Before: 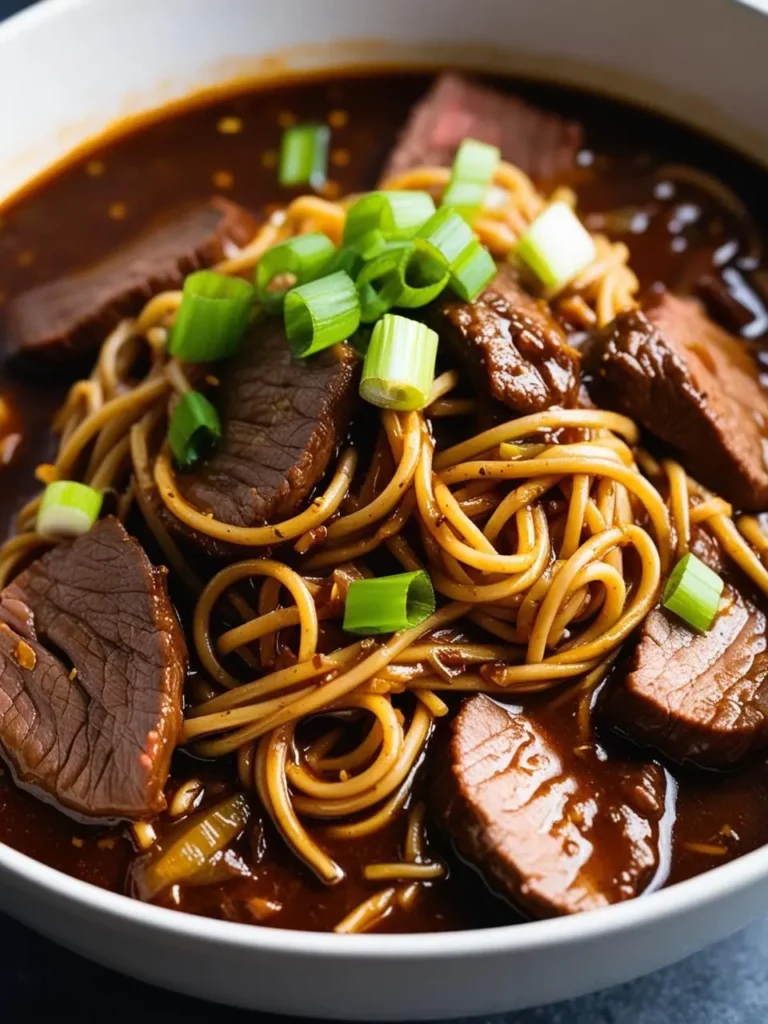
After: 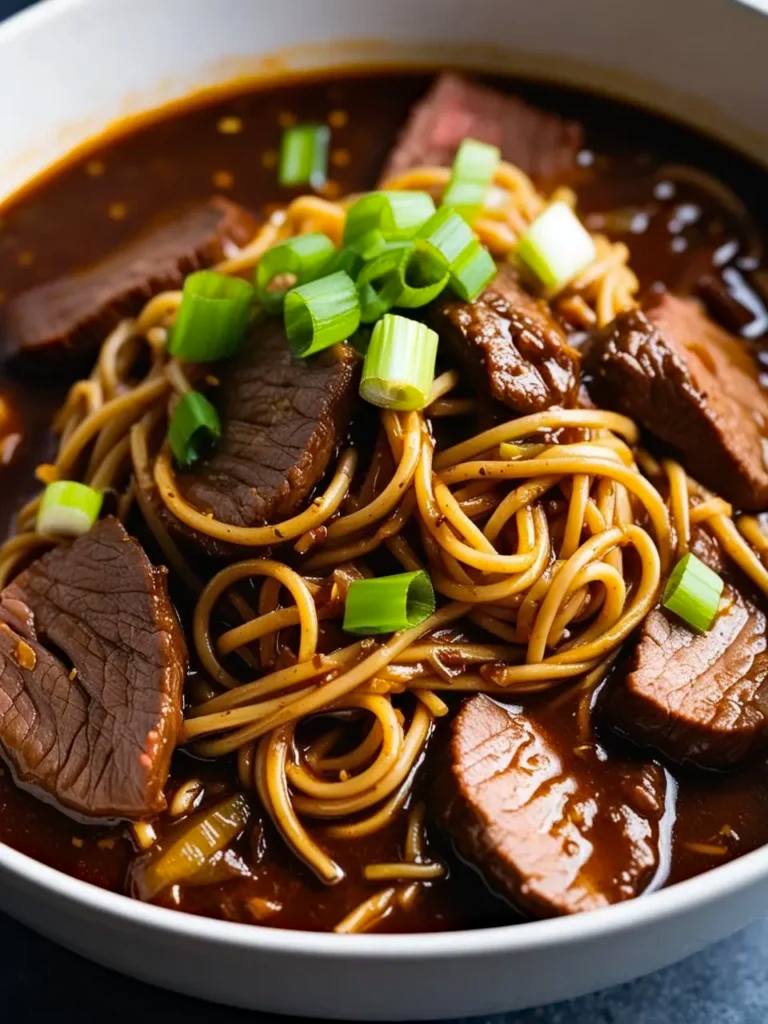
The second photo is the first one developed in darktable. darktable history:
tone equalizer: edges refinement/feathering 500, mask exposure compensation -1.57 EV, preserve details no
haze removal: adaptive false
